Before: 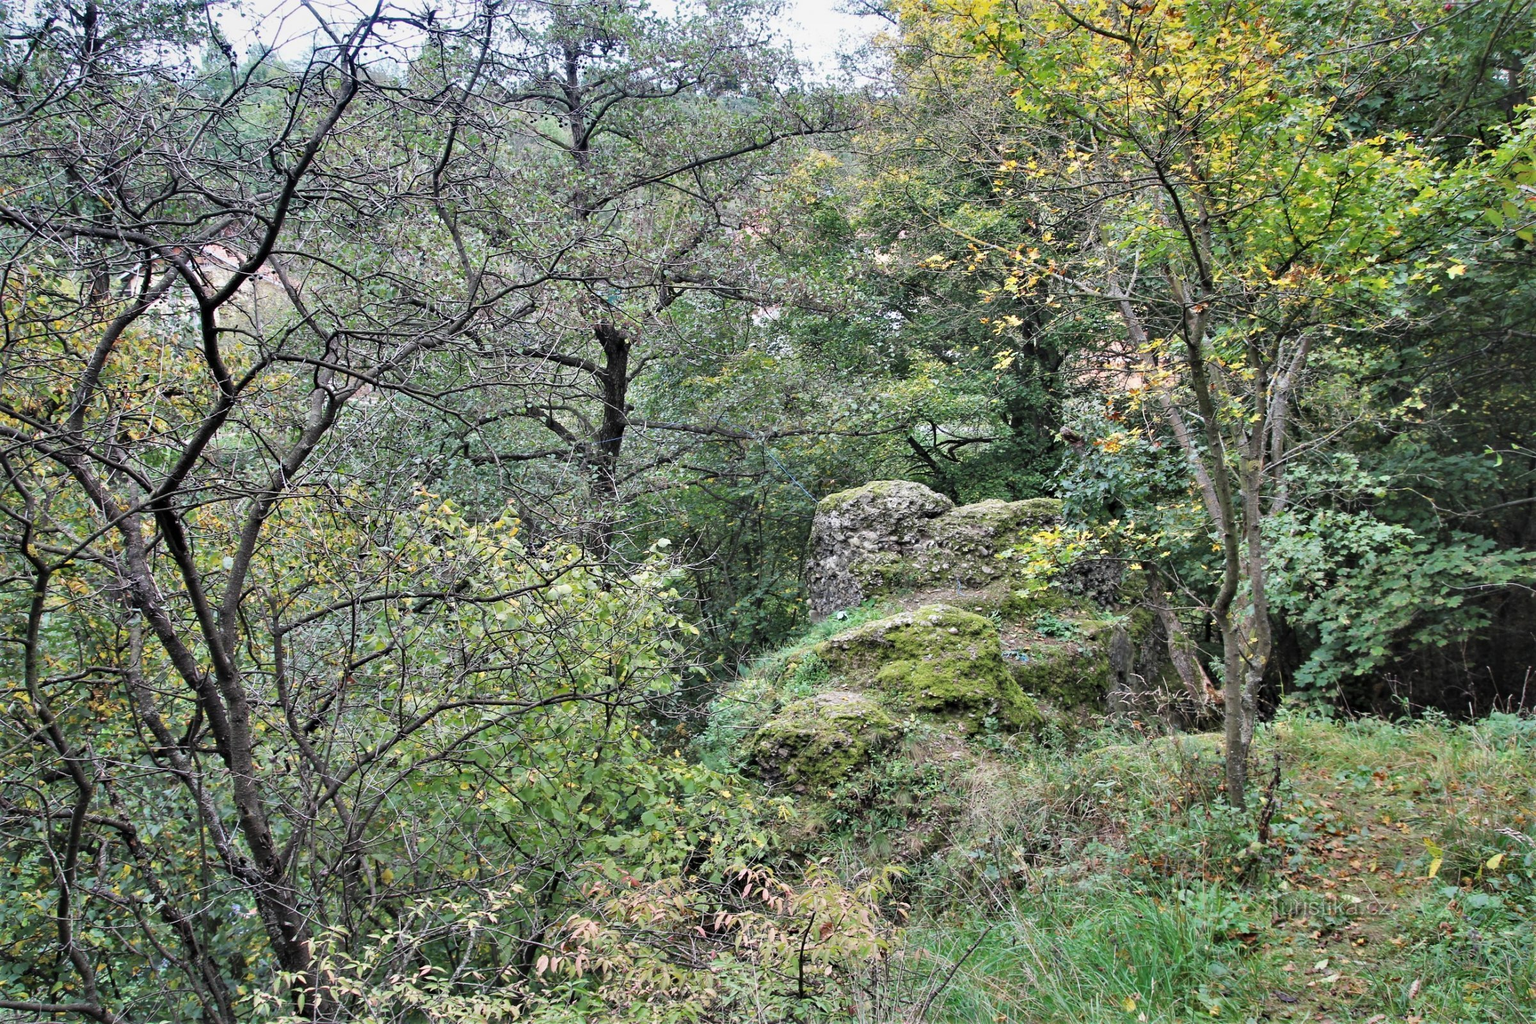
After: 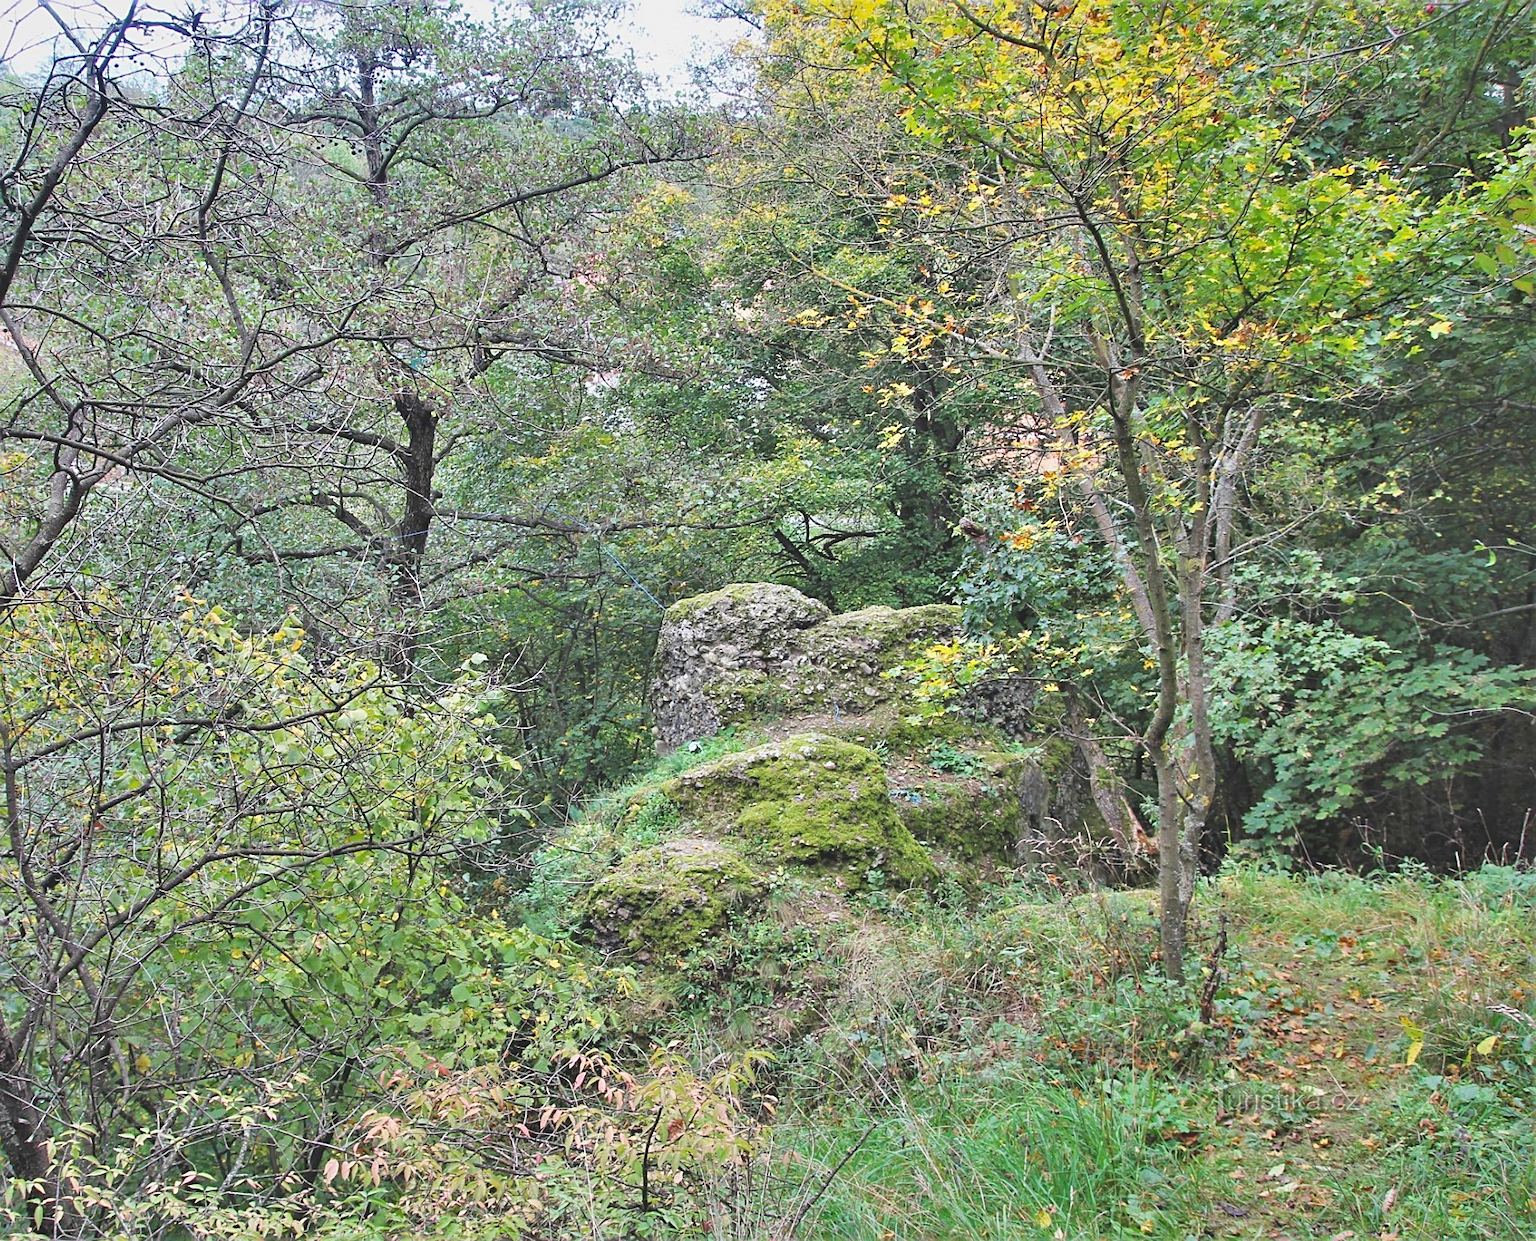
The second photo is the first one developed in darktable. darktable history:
contrast brightness saturation: contrast -0.28
crop: left 17.582%, bottom 0.031%
sharpen: on, module defaults
exposure: exposure 0.566 EV, compensate highlight preservation false
